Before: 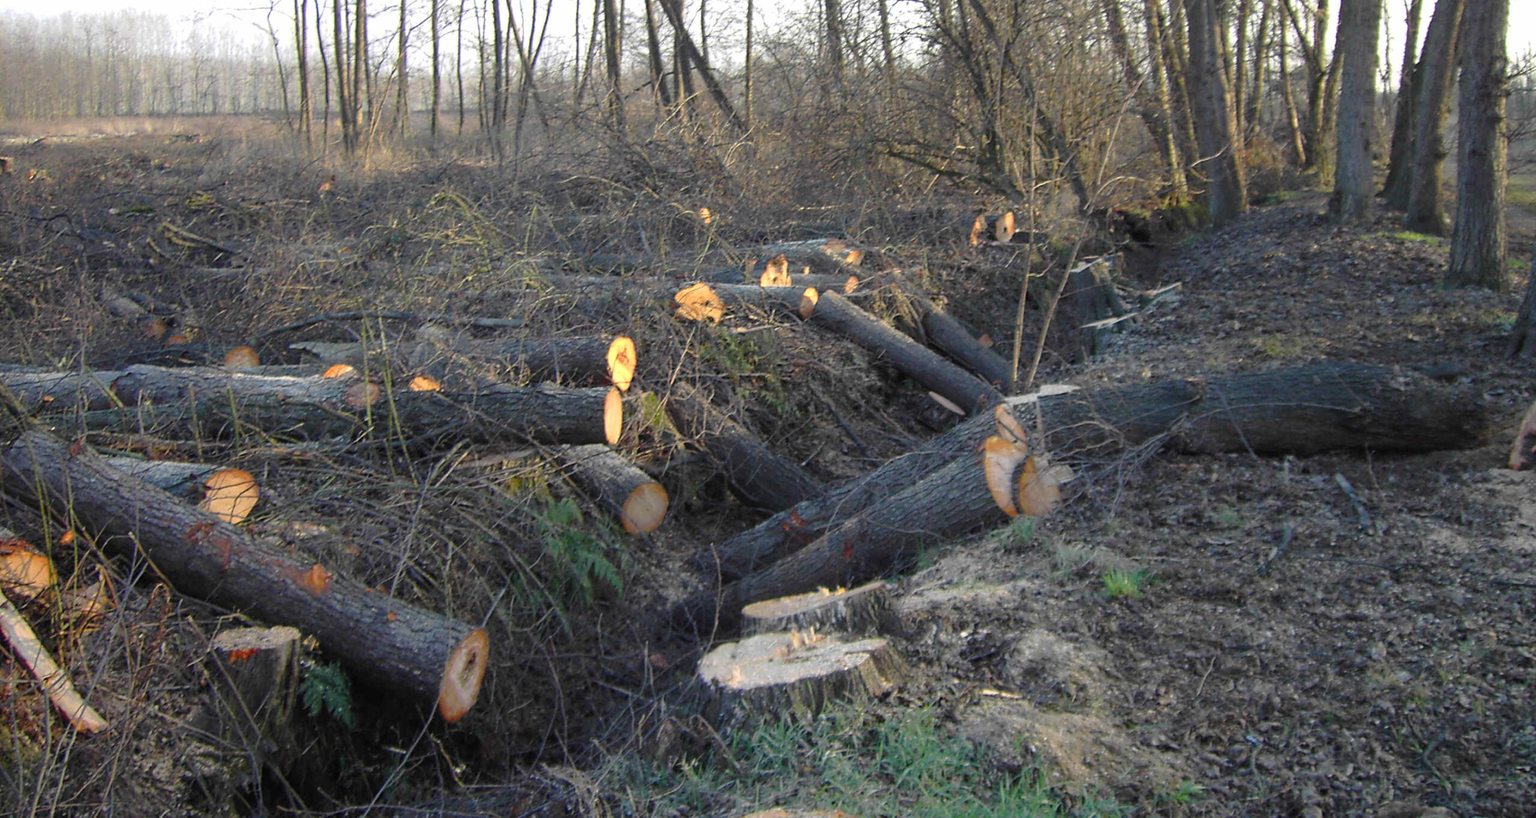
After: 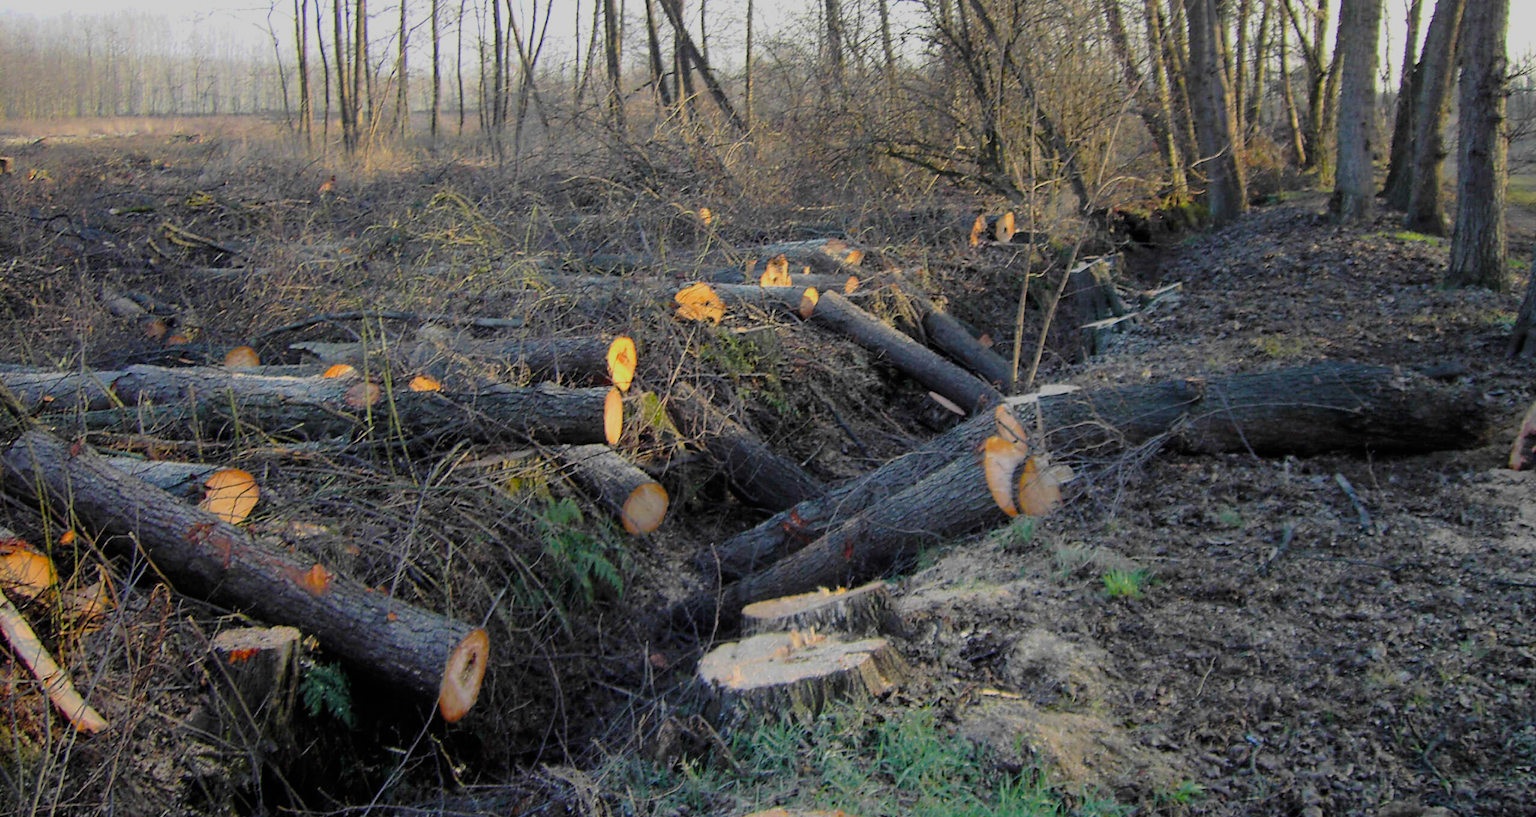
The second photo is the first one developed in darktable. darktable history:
color balance rgb: linear chroma grading › global chroma 6.48%, perceptual saturation grading › global saturation 12.96%, global vibrance 6.02%
filmic rgb: black relative exposure -7.15 EV, white relative exposure 5.36 EV, hardness 3.02, color science v6 (2022)
